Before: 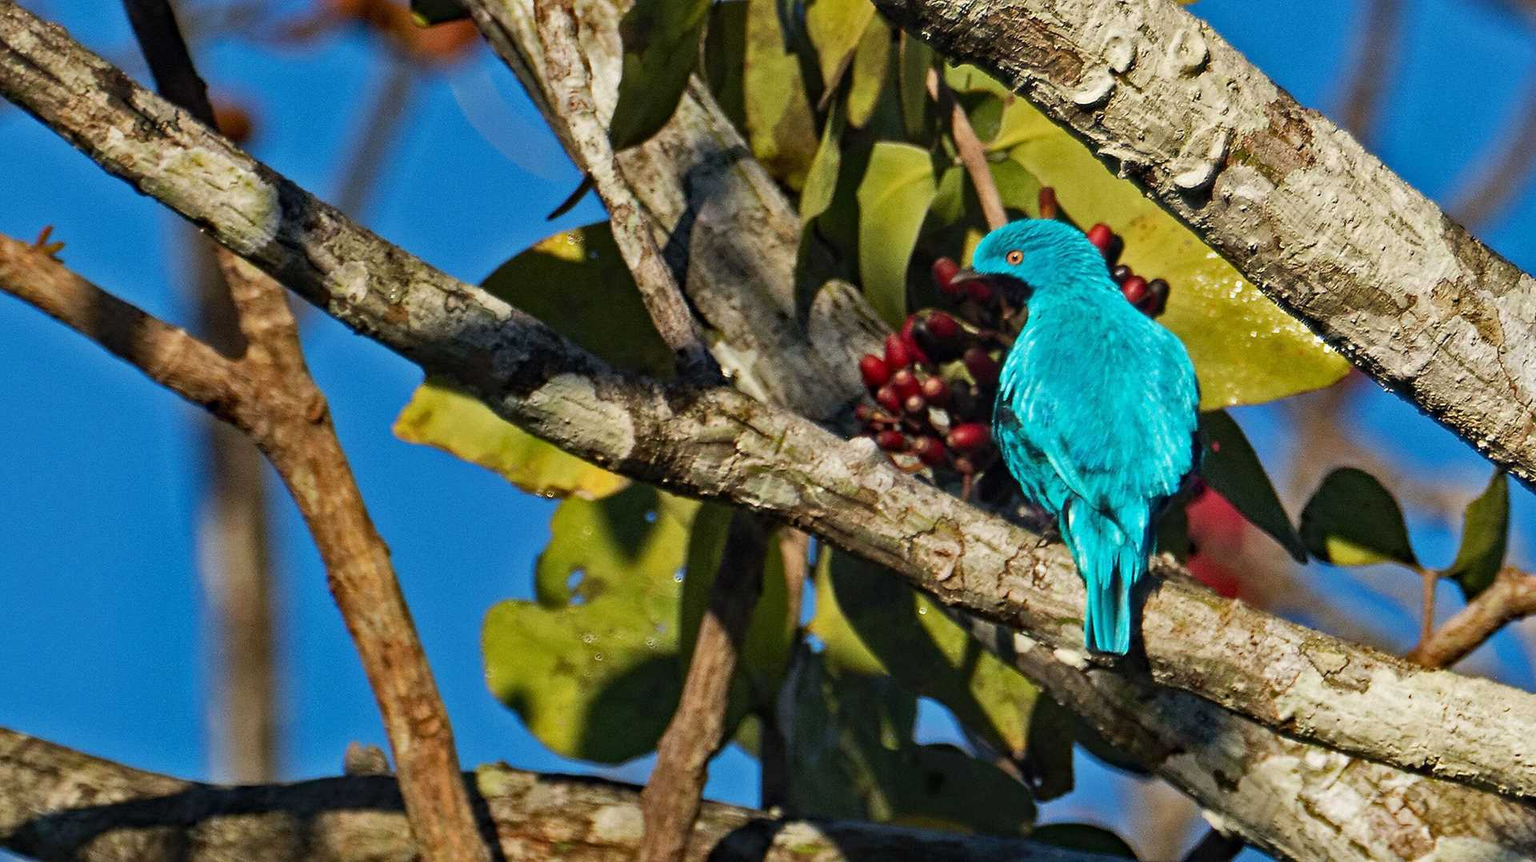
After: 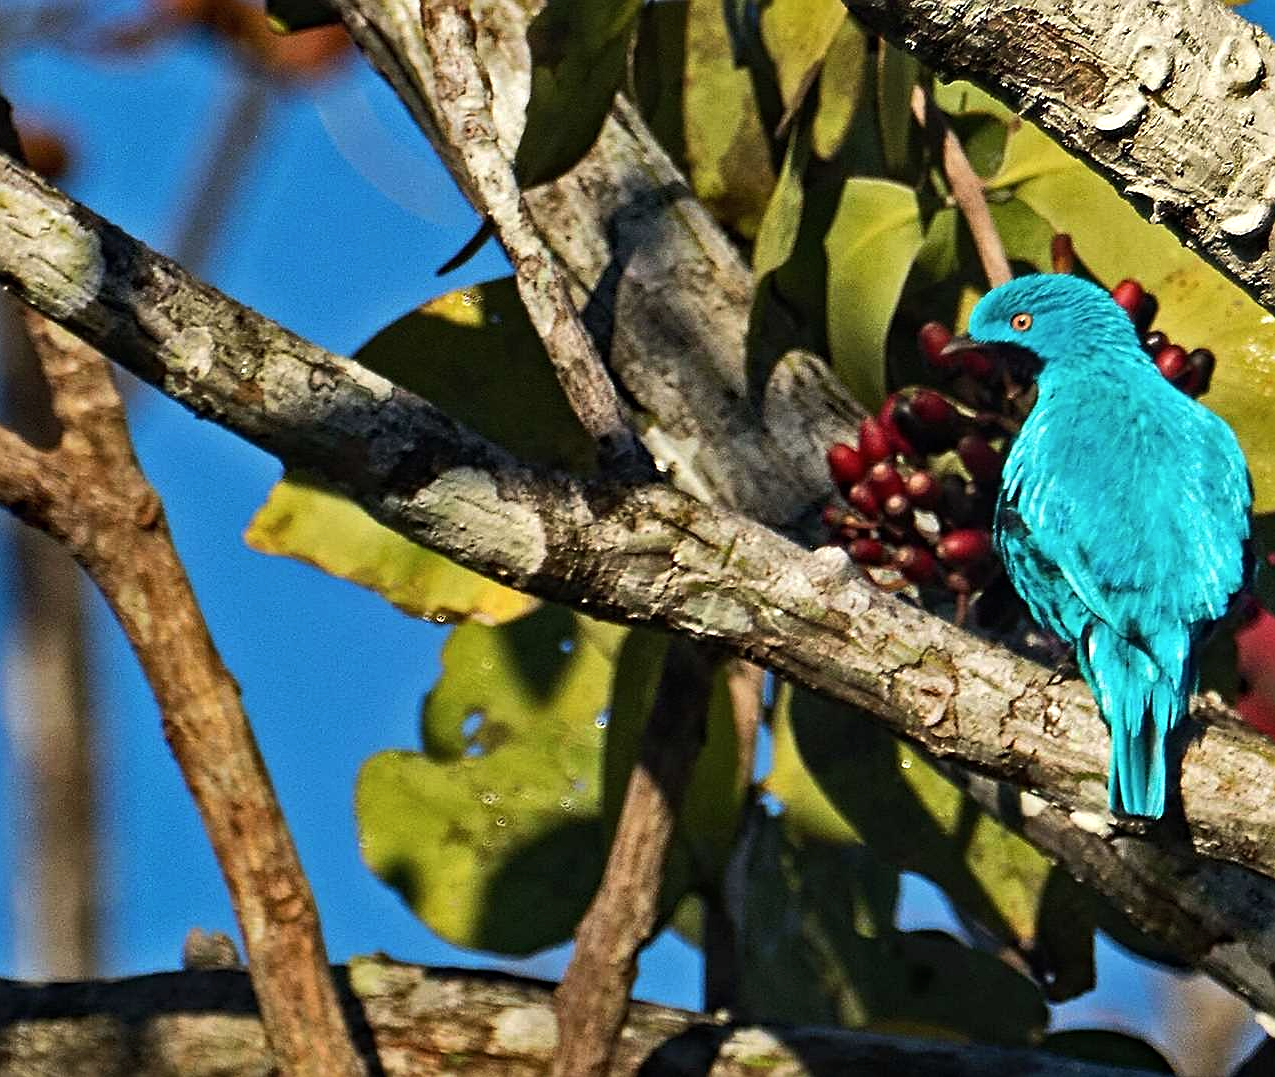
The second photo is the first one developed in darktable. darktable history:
crop and rotate: left 12.885%, right 20.661%
sharpen: amount 0.5
contrast brightness saturation: saturation -0.039
tone equalizer: -8 EV -0.417 EV, -7 EV -0.382 EV, -6 EV -0.347 EV, -5 EV -0.213 EV, -3 EV 0.206 EV, -2 EV 0.317 EV, -1 EV 0.368 EV, +0 EV 0.426 EV, edges refinement/feathering 500, mask exposure compensation -1.57 EV, preserve details no
exposure: compensate exposure bias true, compensate highlight preservation false
